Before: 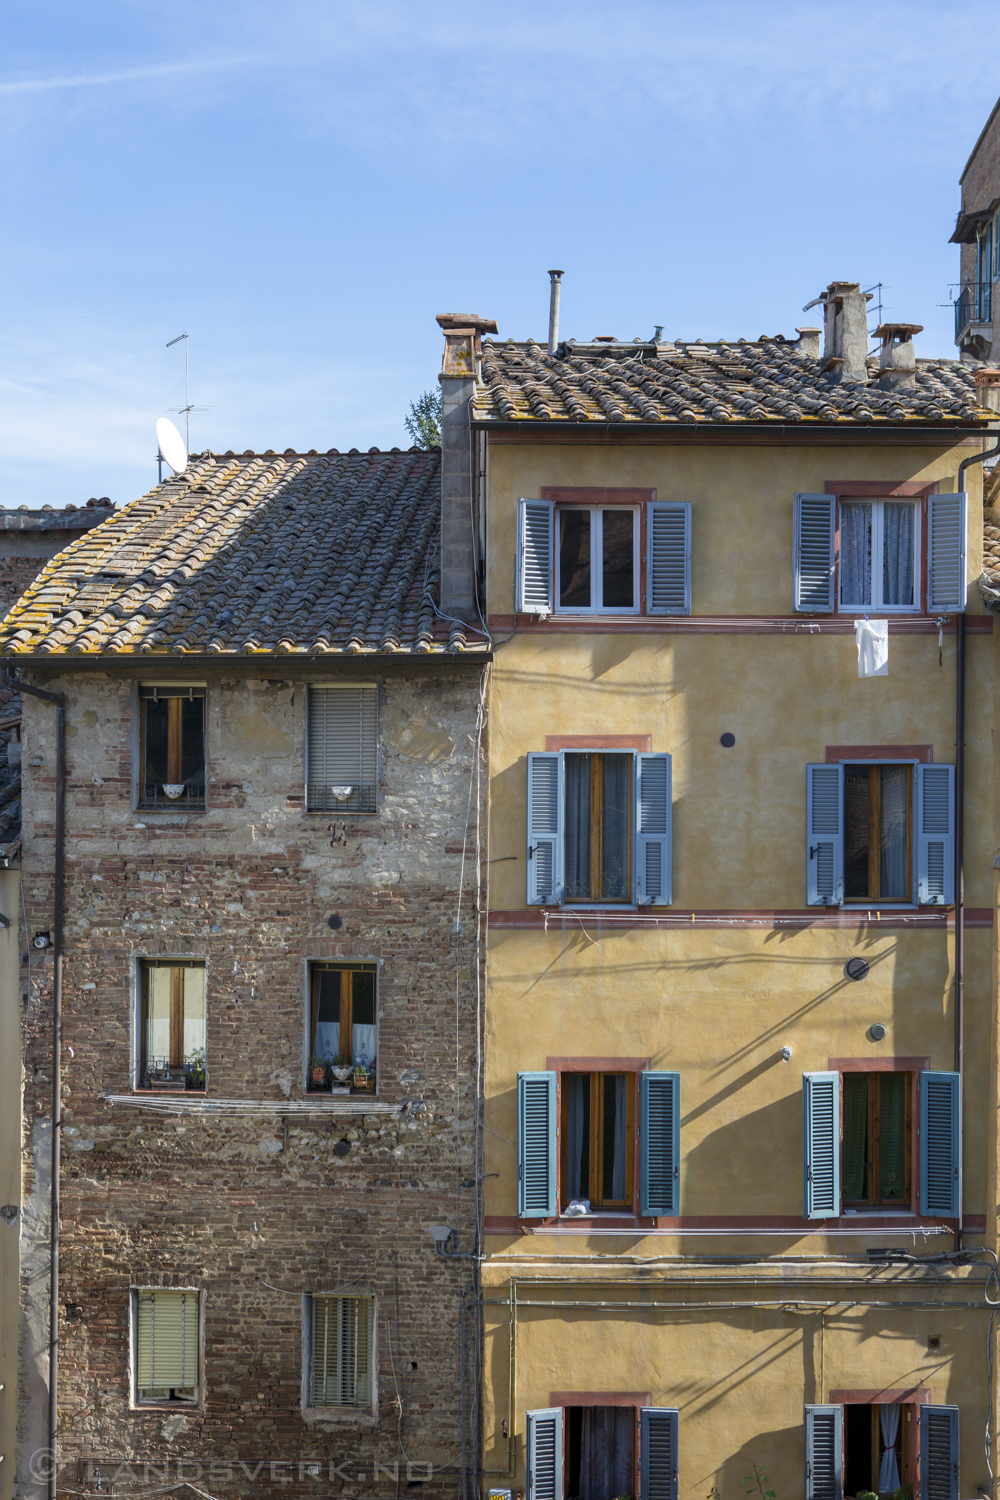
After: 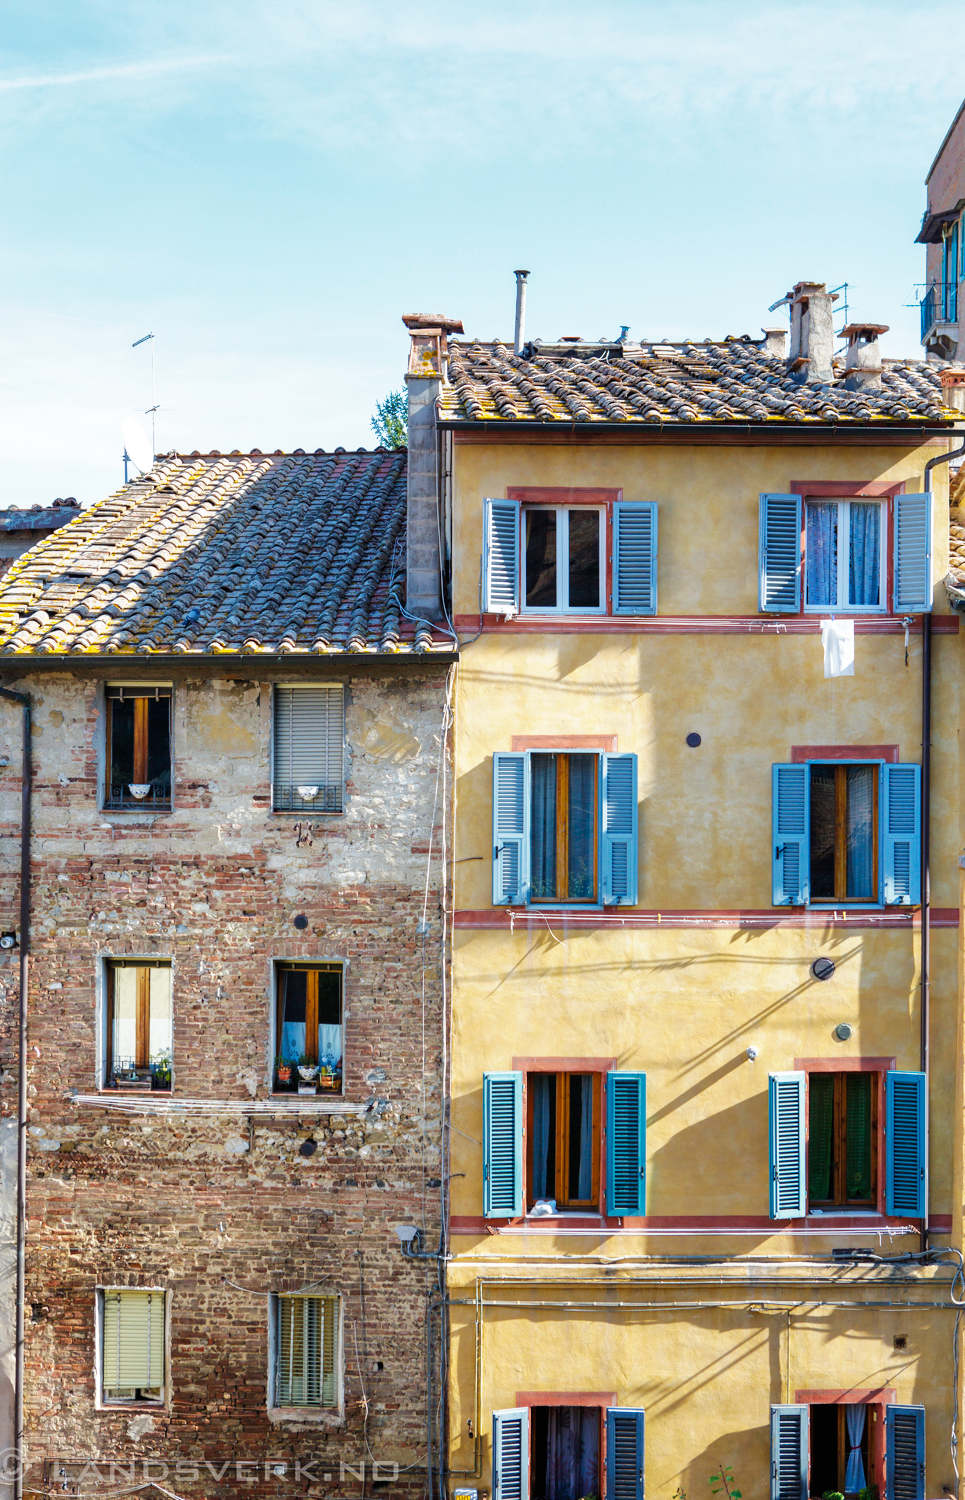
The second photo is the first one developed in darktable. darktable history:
shadows and highlights: shadows 39.43, highlights -59.7
base curve: curves: ch0 [(0, 0) (0.007, 0.004) (0.027, 0.03) (0.046, 0.07) (0.207, 0.54) (0.442, 0.872) (0.673, 0.972) (1, 1)], preserve colors none
crop and rotate: left 3.401%
